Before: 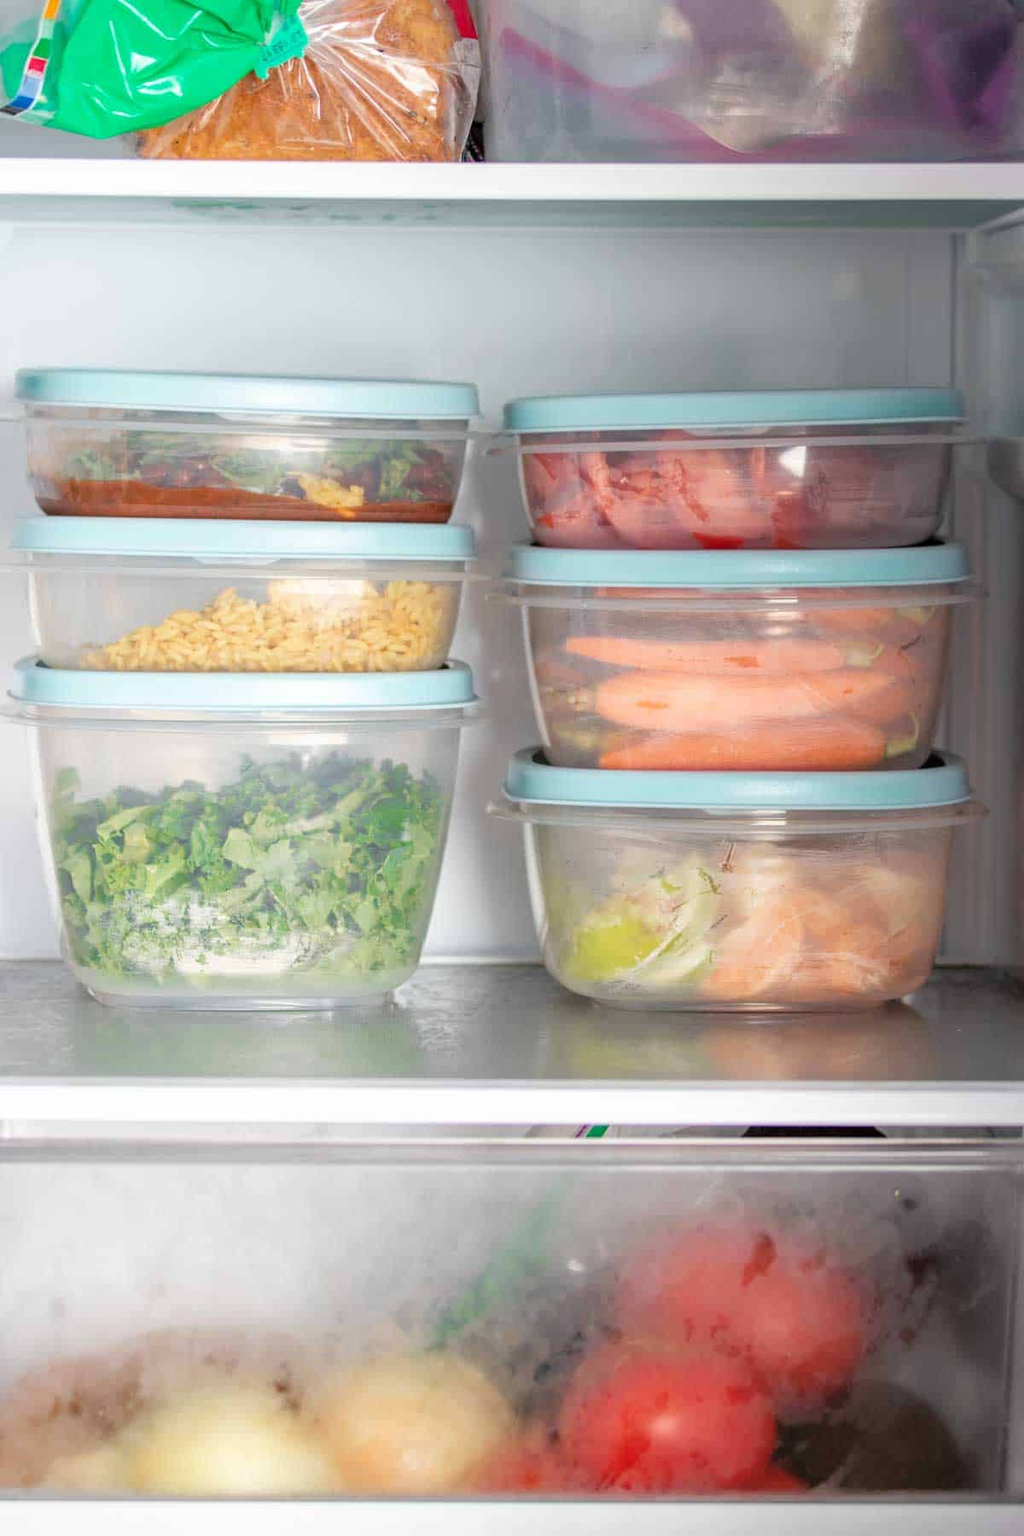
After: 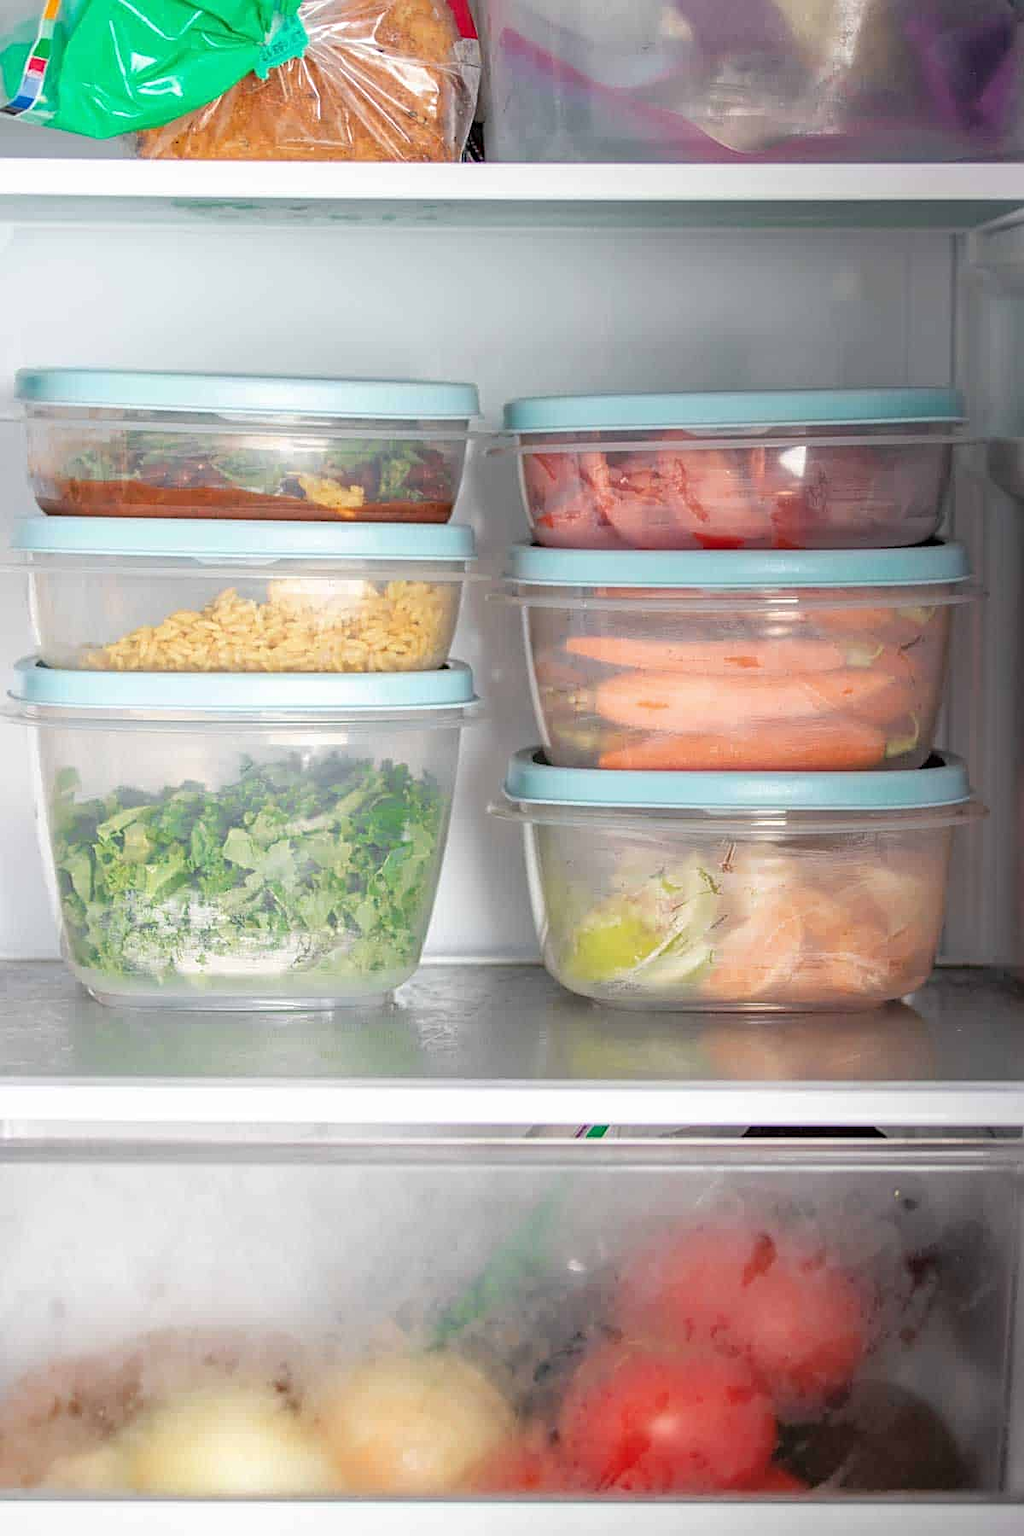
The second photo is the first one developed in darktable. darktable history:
sharpen: on, module defaults
base curve: curves: ch0 [(0, 0) (0.472, 0.455) (1, 1)]
